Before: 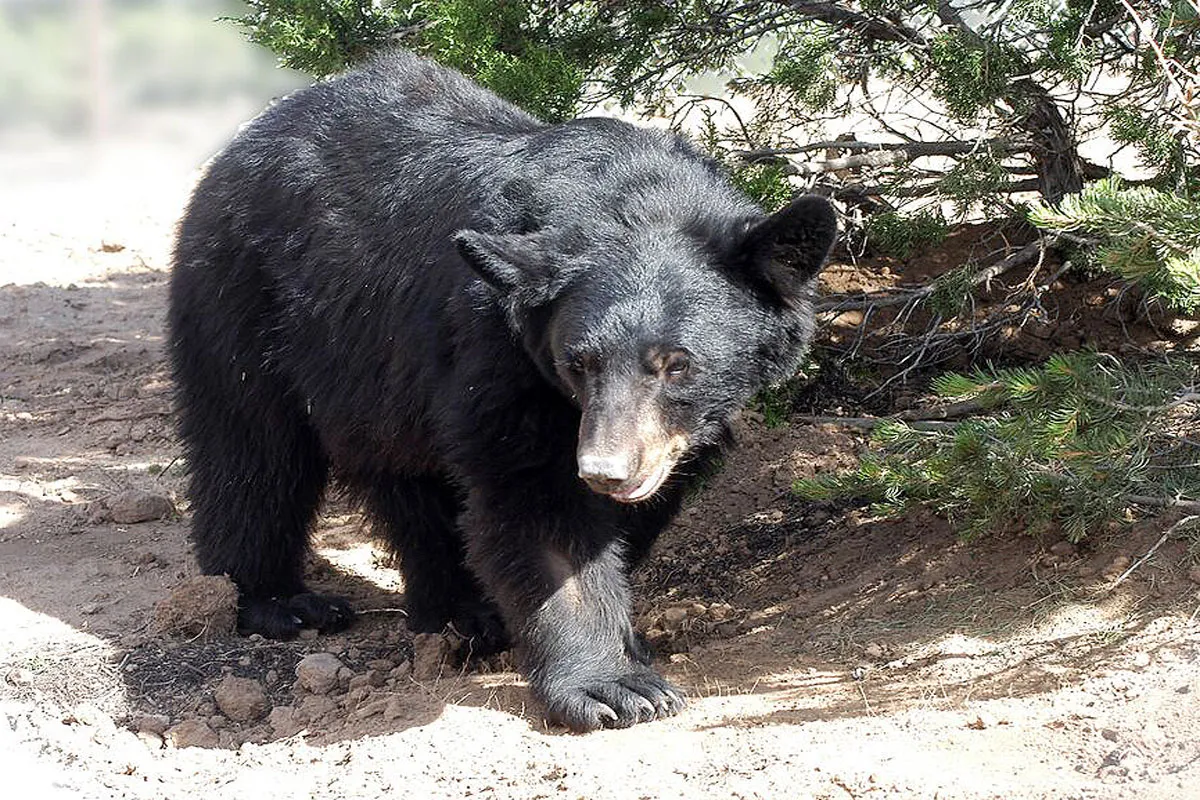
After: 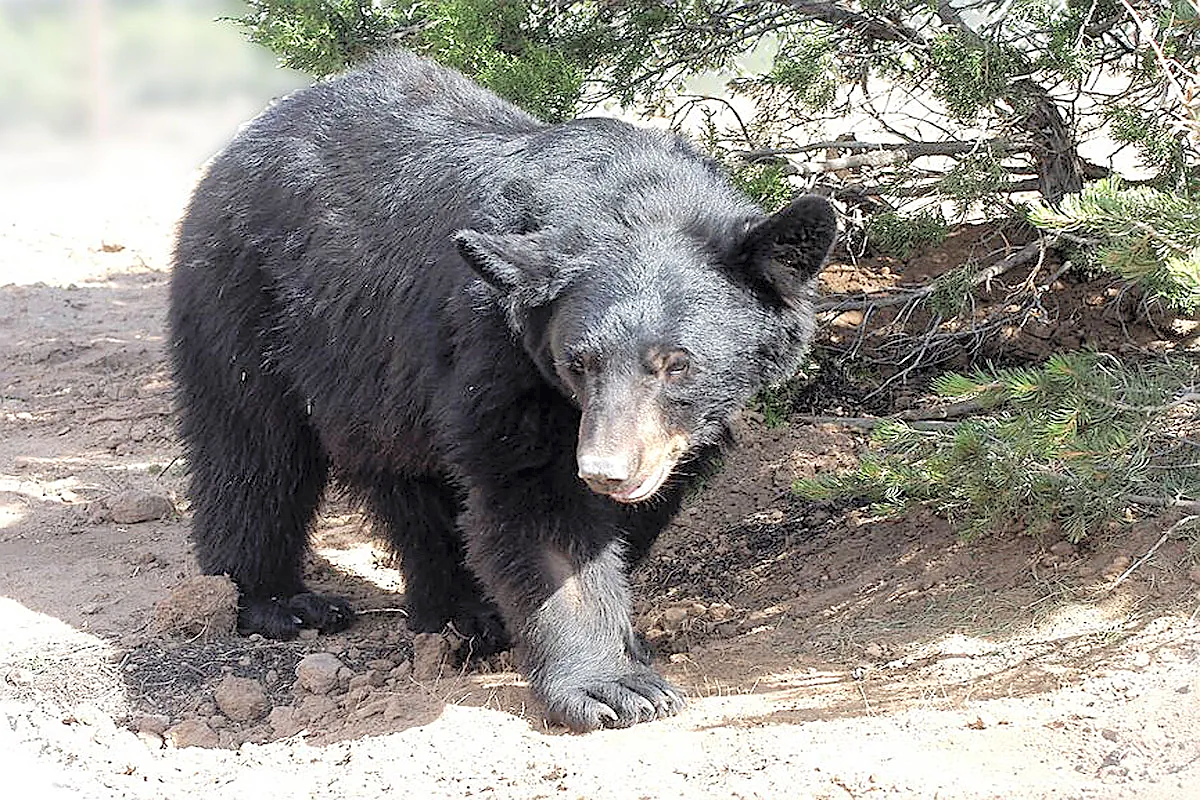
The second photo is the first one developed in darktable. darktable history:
contrast brightness saturation: brightness 0.28
sharpen: on, module defaults
